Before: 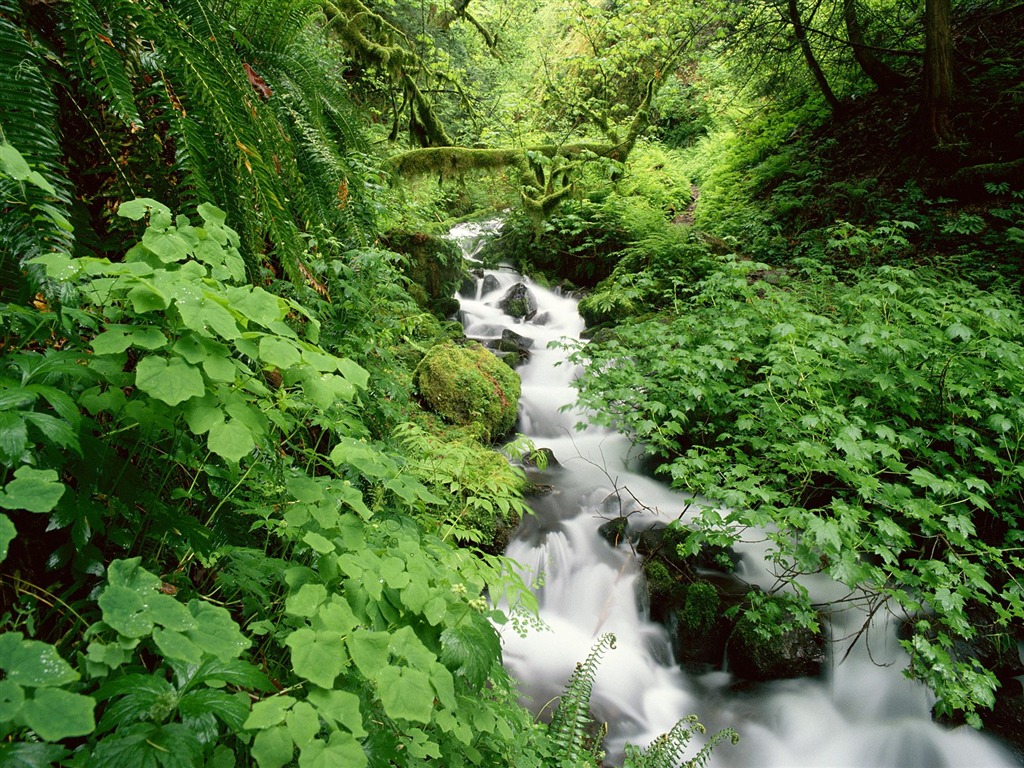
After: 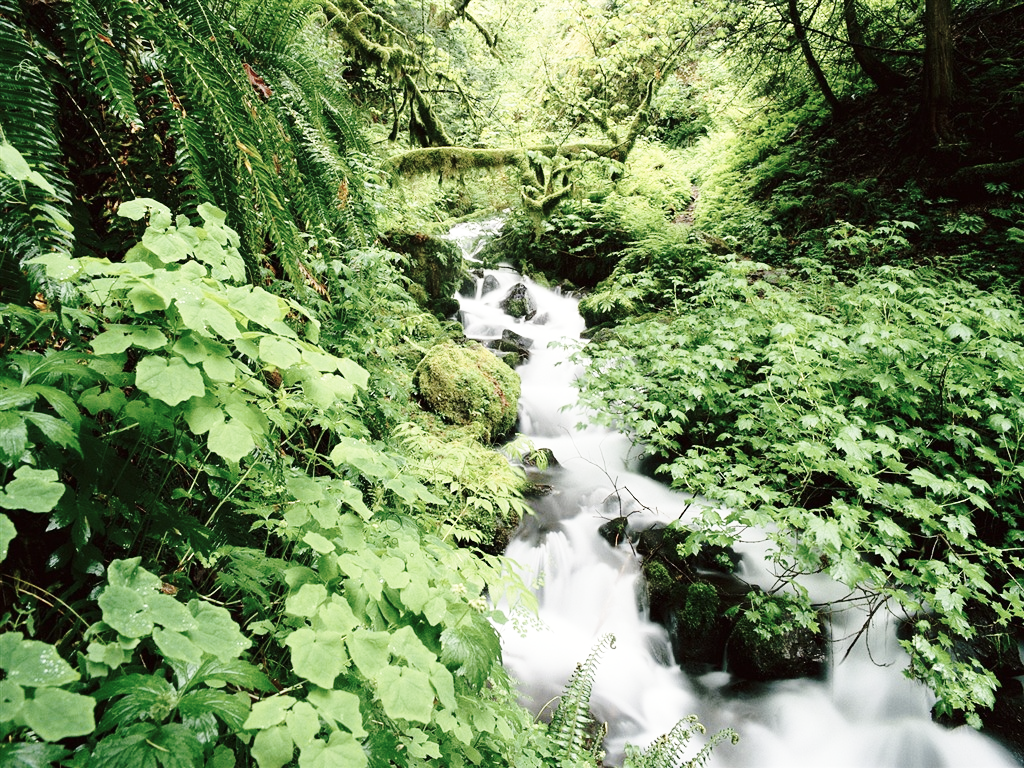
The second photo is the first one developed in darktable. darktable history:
base curve: curves: ch0 [(0, 0) (0.032, 0.037) (0.105, 0.228) (0.435, 0.76) (0.856, 0.983) (1, 1)], preserve colors none
contrast brightness saturation: contrast 0.103, saturation -0.354
